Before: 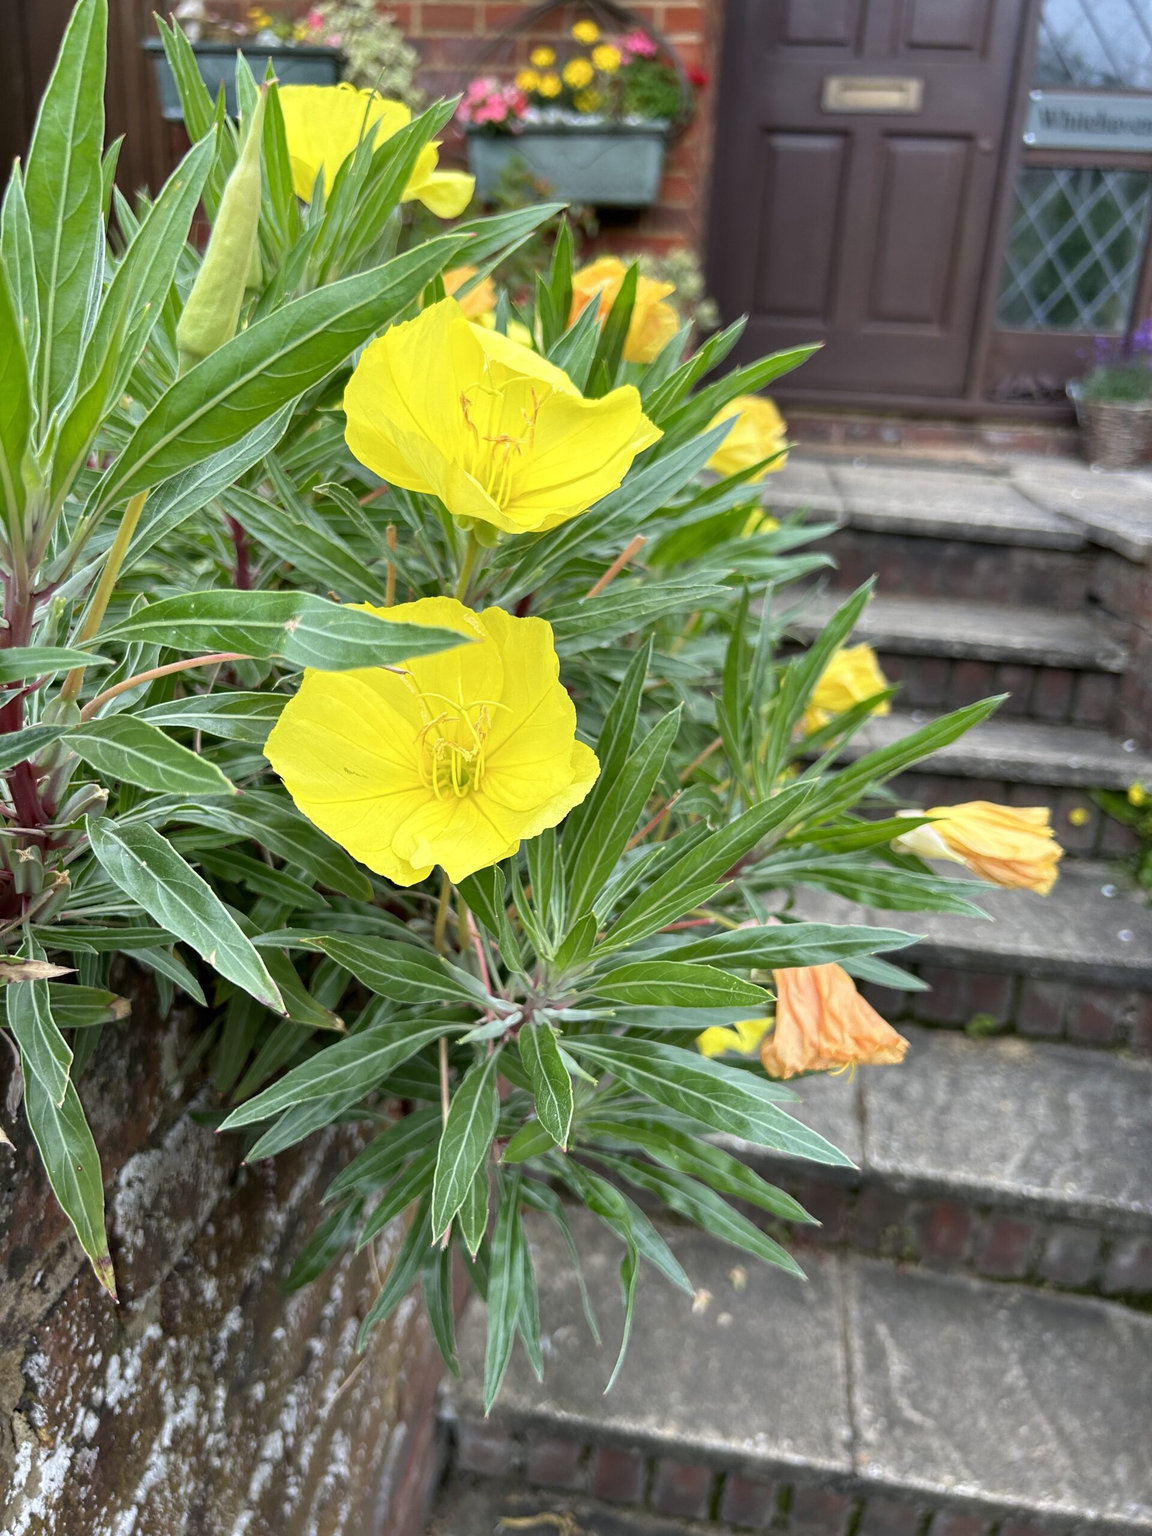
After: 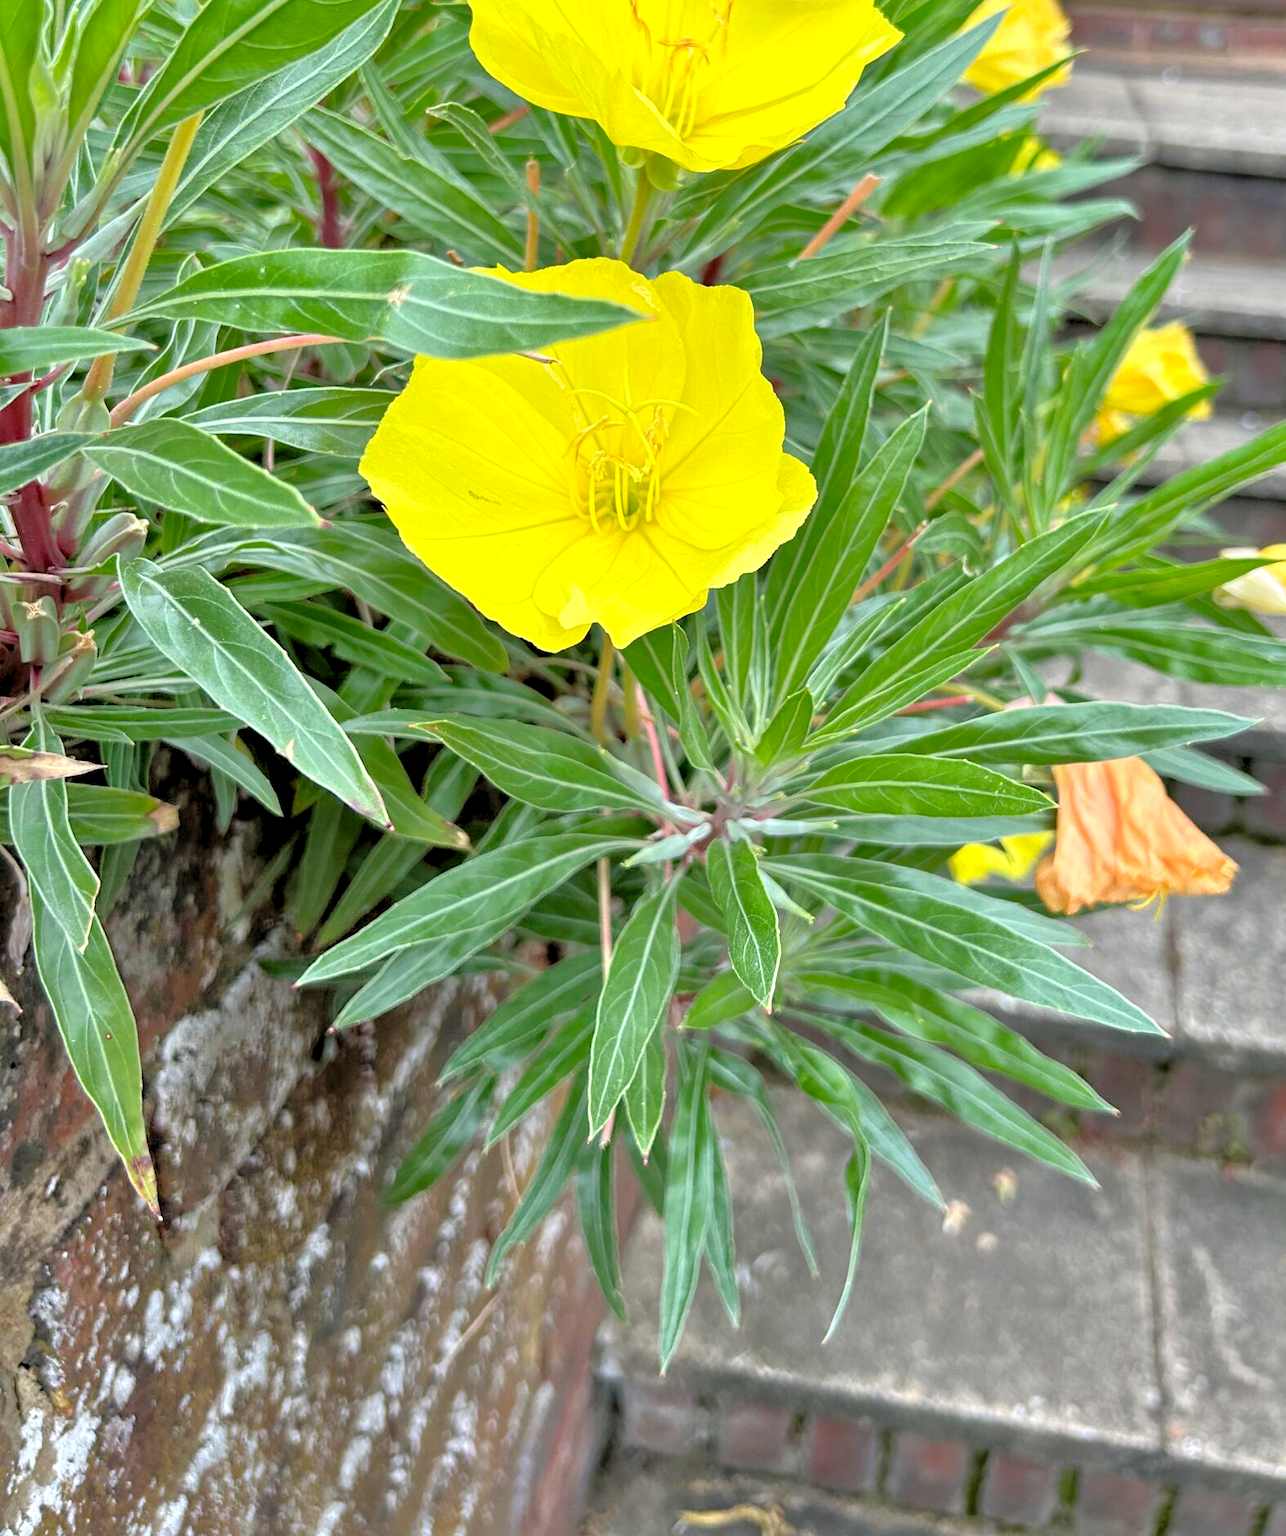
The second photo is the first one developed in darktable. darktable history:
tone equalizer: -7 EV 0.143 EV, -6 EV 0.587 EV, -5 EV 1.17 EV, -4 EV 1.34 EV, -3 EV 1.18 EV, -2 EV 0.6 EV, -1 EV 0.15 EV
crop: top 26.544%, right 17.942%
levels: levels [0.073, 0.497, 0.972]
